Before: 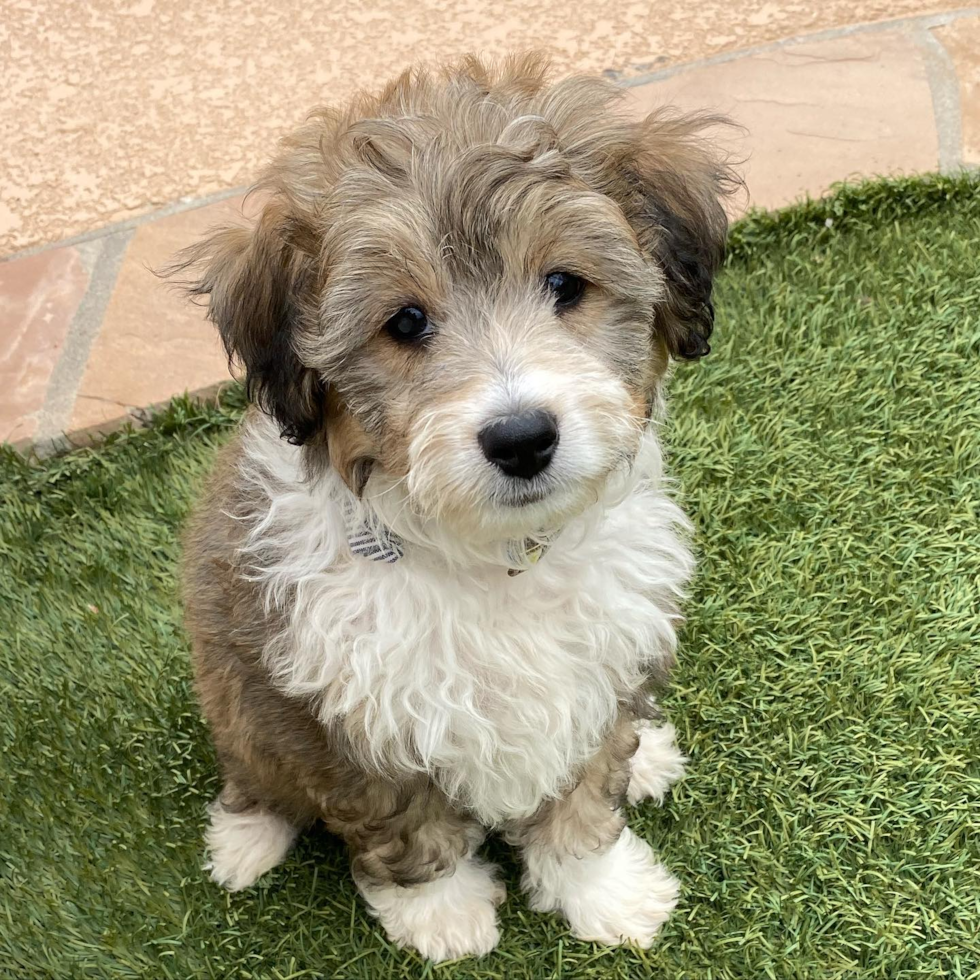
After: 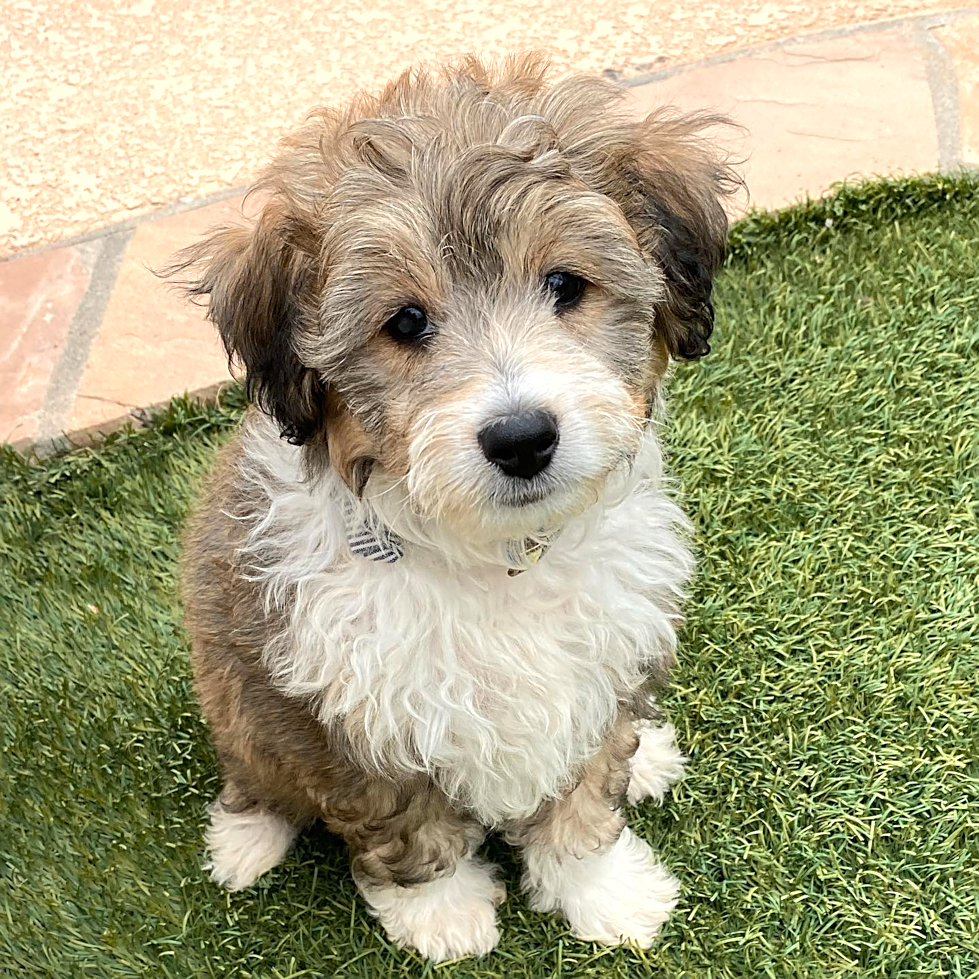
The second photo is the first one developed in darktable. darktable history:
sharpen: amount 0.55
color balance: output saturation 110%
color zones: curves: ch0 [(0.018, 0.548) (0.224, 0.64) (0.425, 0.447) (0.675, 0.575) (0.732, 0.579)]; ch1 [(0.066, 0.487) (0.25, 0.5) (0.404, 0.43) (0.75, 0.421) (0.956, 0.421)]; ch2 [(0.044, 0.561) (0.215, 0.465) (0.399, 0.544) (0.465, 0.548) (0.614, 0.447) (0.724, 0.43) (0.882, 0.623) (0.956, 0.632)]
